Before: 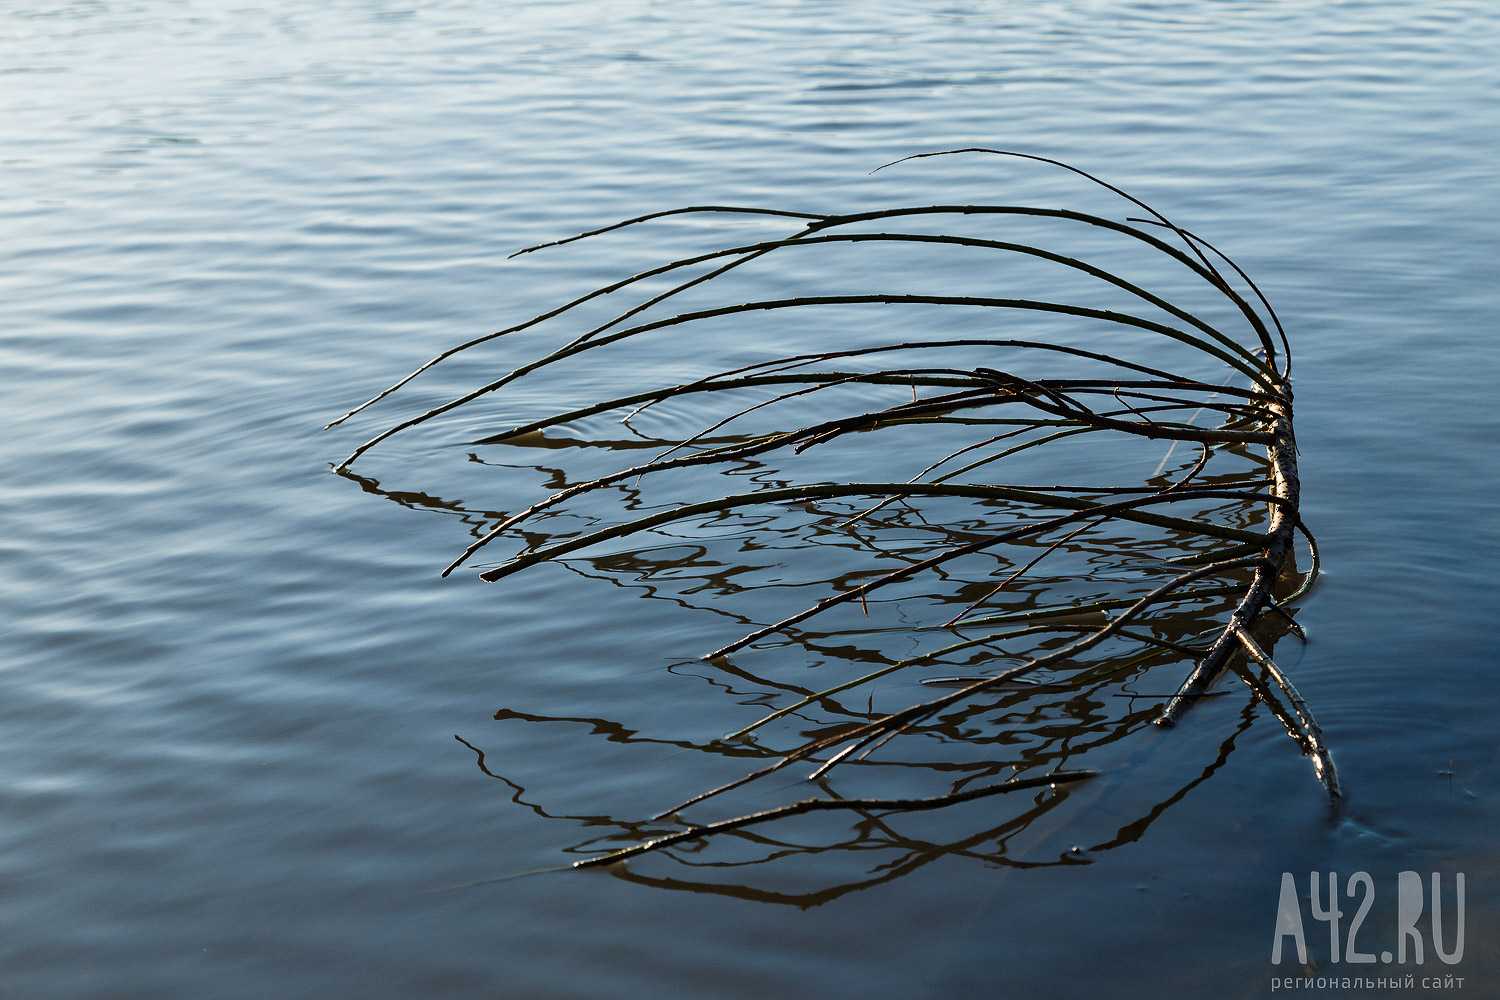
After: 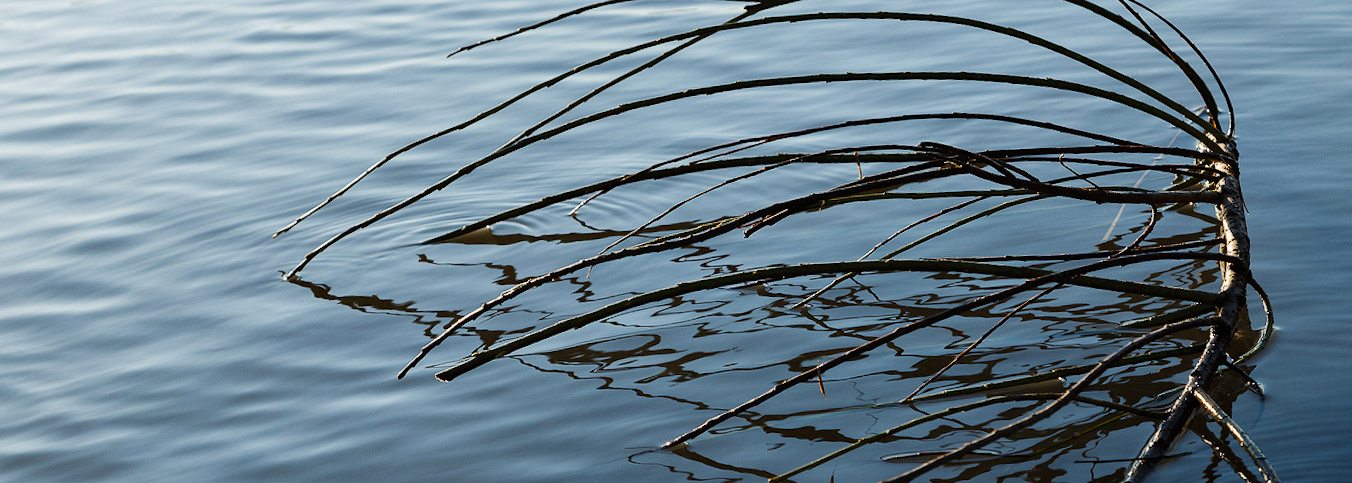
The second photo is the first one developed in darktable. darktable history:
rotate and perspective: rotation -3°, crop left 0.031, crop right 0.968, crop top 0.07, crop bottom 0.93
crop: left 1.744%, top 19.225%, right 5.069%, bottom 28.357%
